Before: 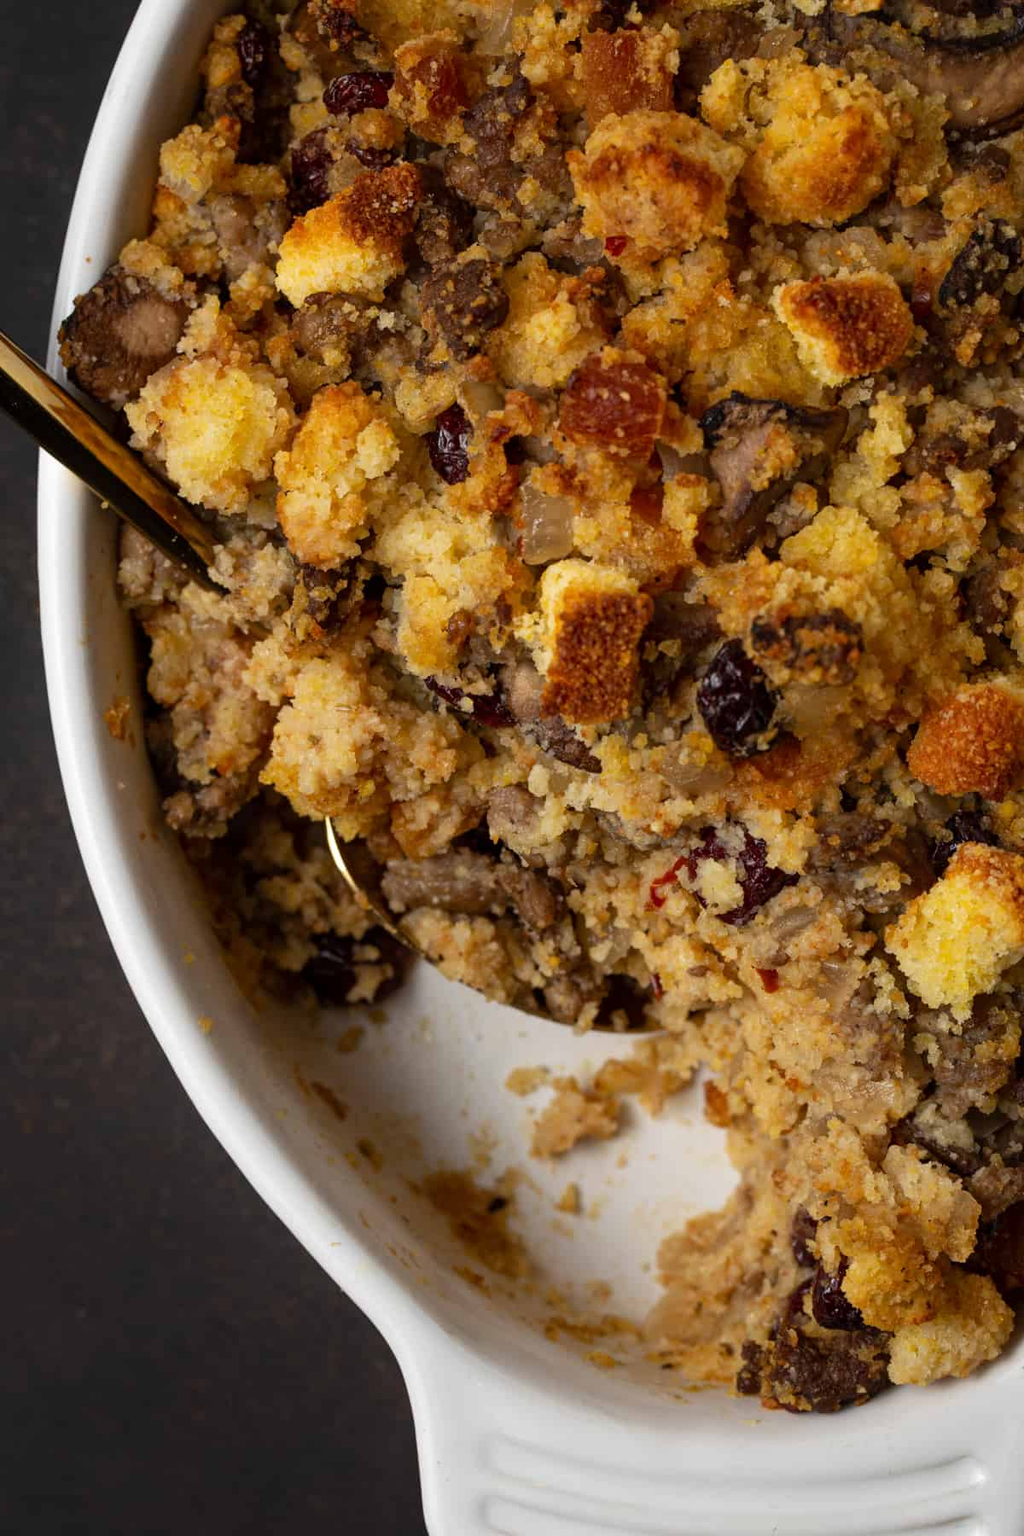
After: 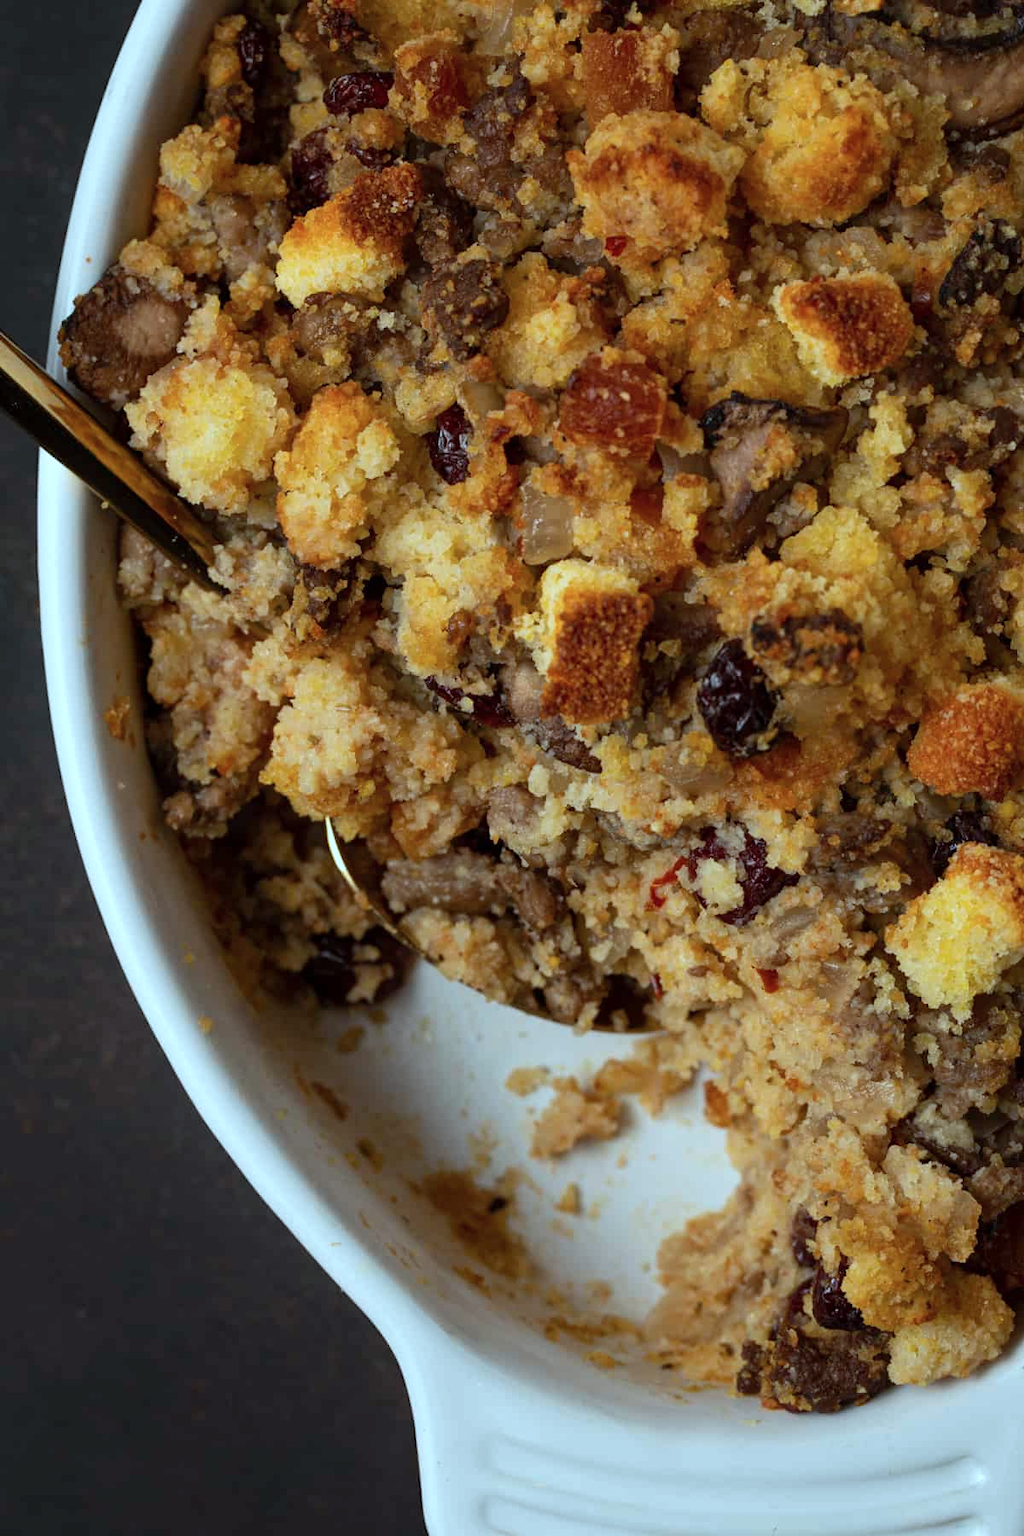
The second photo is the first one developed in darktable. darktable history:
color correction: highlights a* -11.56, highlights b* -15.28
